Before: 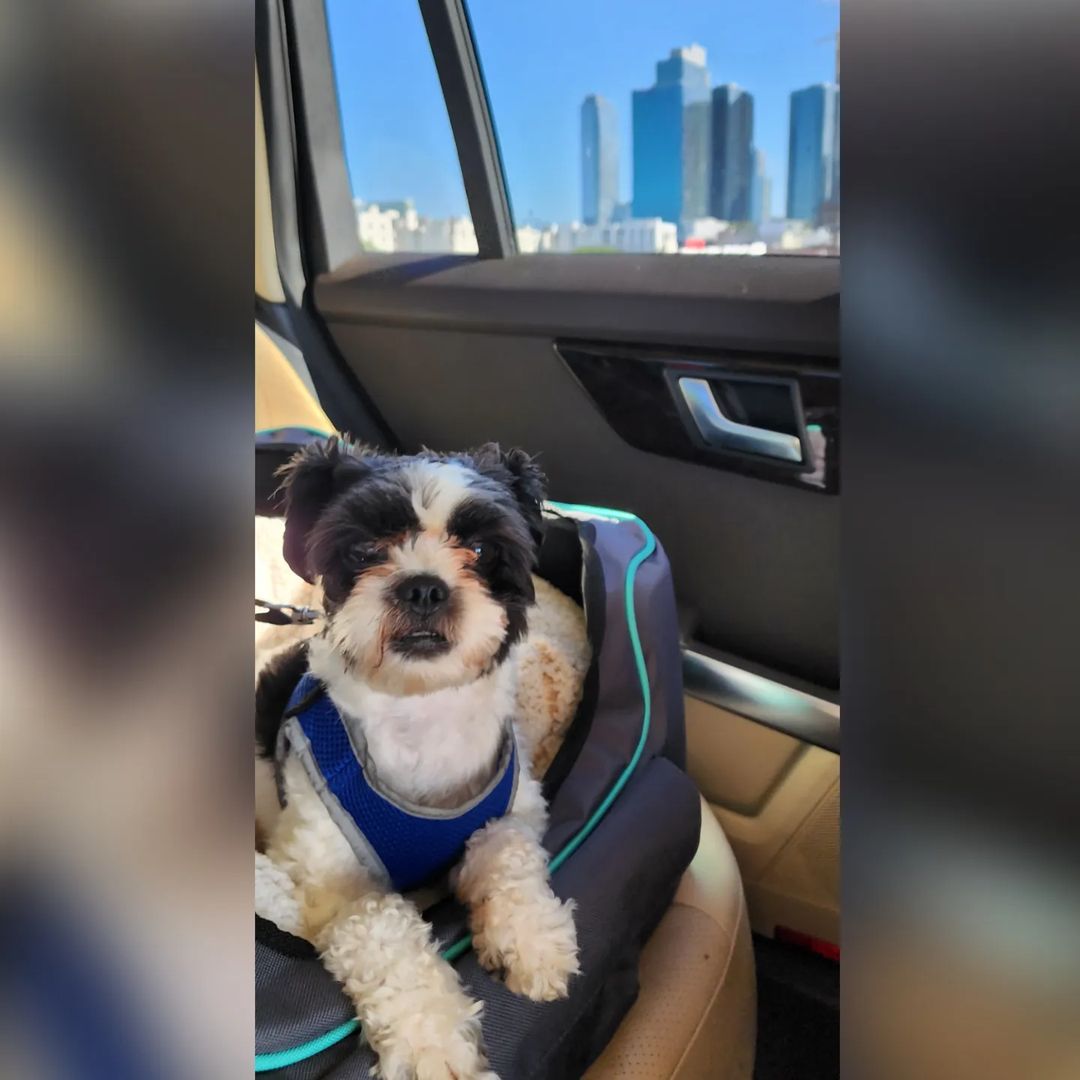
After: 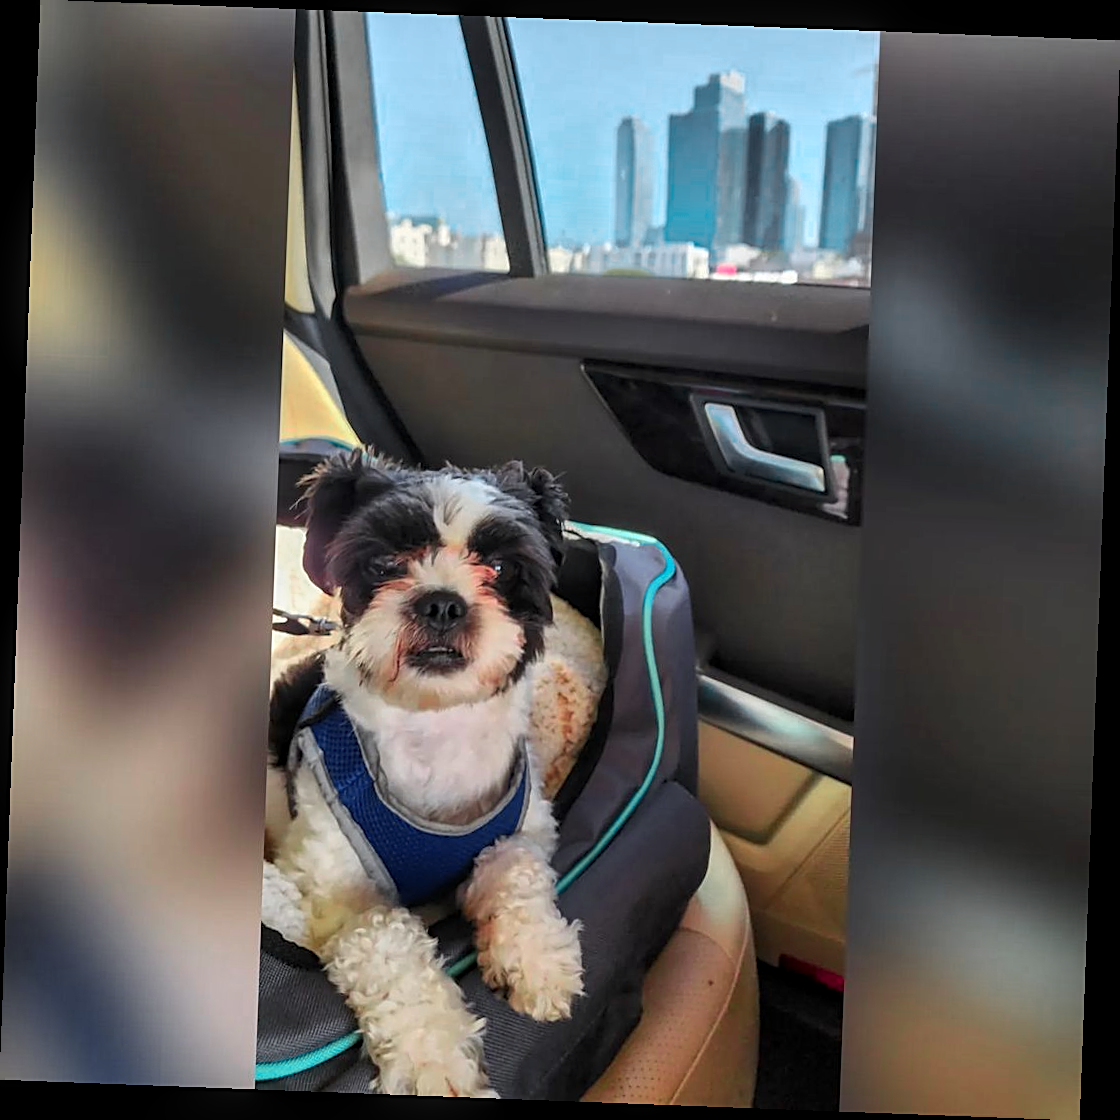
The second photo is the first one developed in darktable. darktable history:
rotate and perspective: rotation 2.17°, automatic cropping off
color zones: curves: ch0 [(0, 0.533) (0.126, 0.533) (0.234, 0.533) (0.368, 0.357) (0.5, 0.5) (0.625, 0.5) (0.74, 0.637) (0.875, 0.5)]; ch1 [(0.004, 0.708) (0.129, 0.662) (0.25, 0.5) (0.375, 0.331) (0.496, 0.396) (0.625, 0.649) (0.739, 0.26) (0.875, 0.5) (1, 0.478)]; ch2 [(0, 0.409) (0.132, 0.403) (0.236, 0.558) (0.379, 0.448) (0.5, 0.5) (0.625, 0.5) (0.691, 0.39) (0.875, 0.5)]
local contrast: on, module defaults
sharpen: on, module defaults
exposure: exposure -0.064 EV, compensate highlight preservation false
